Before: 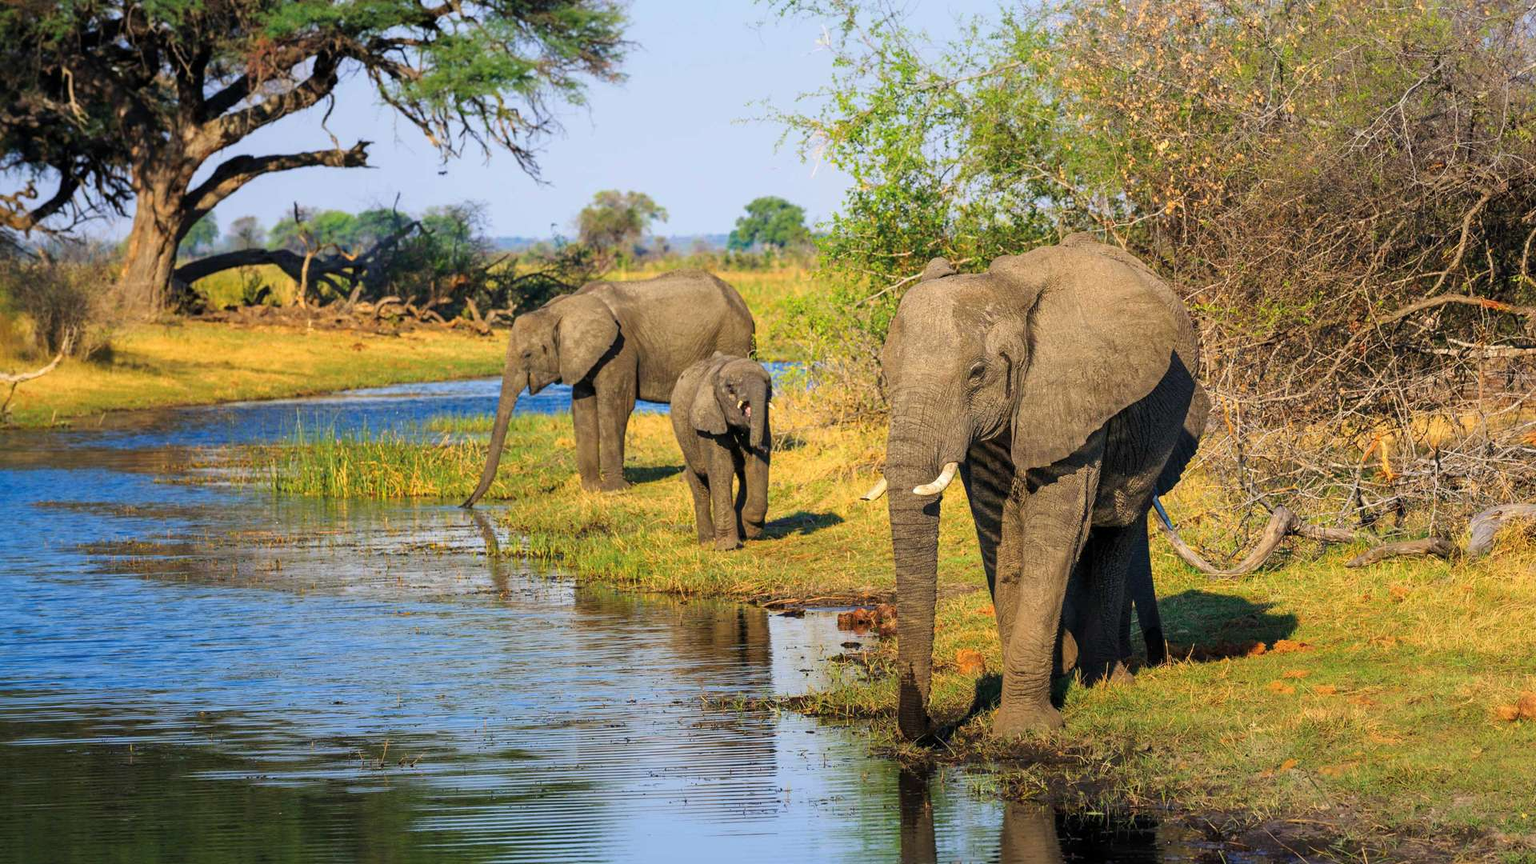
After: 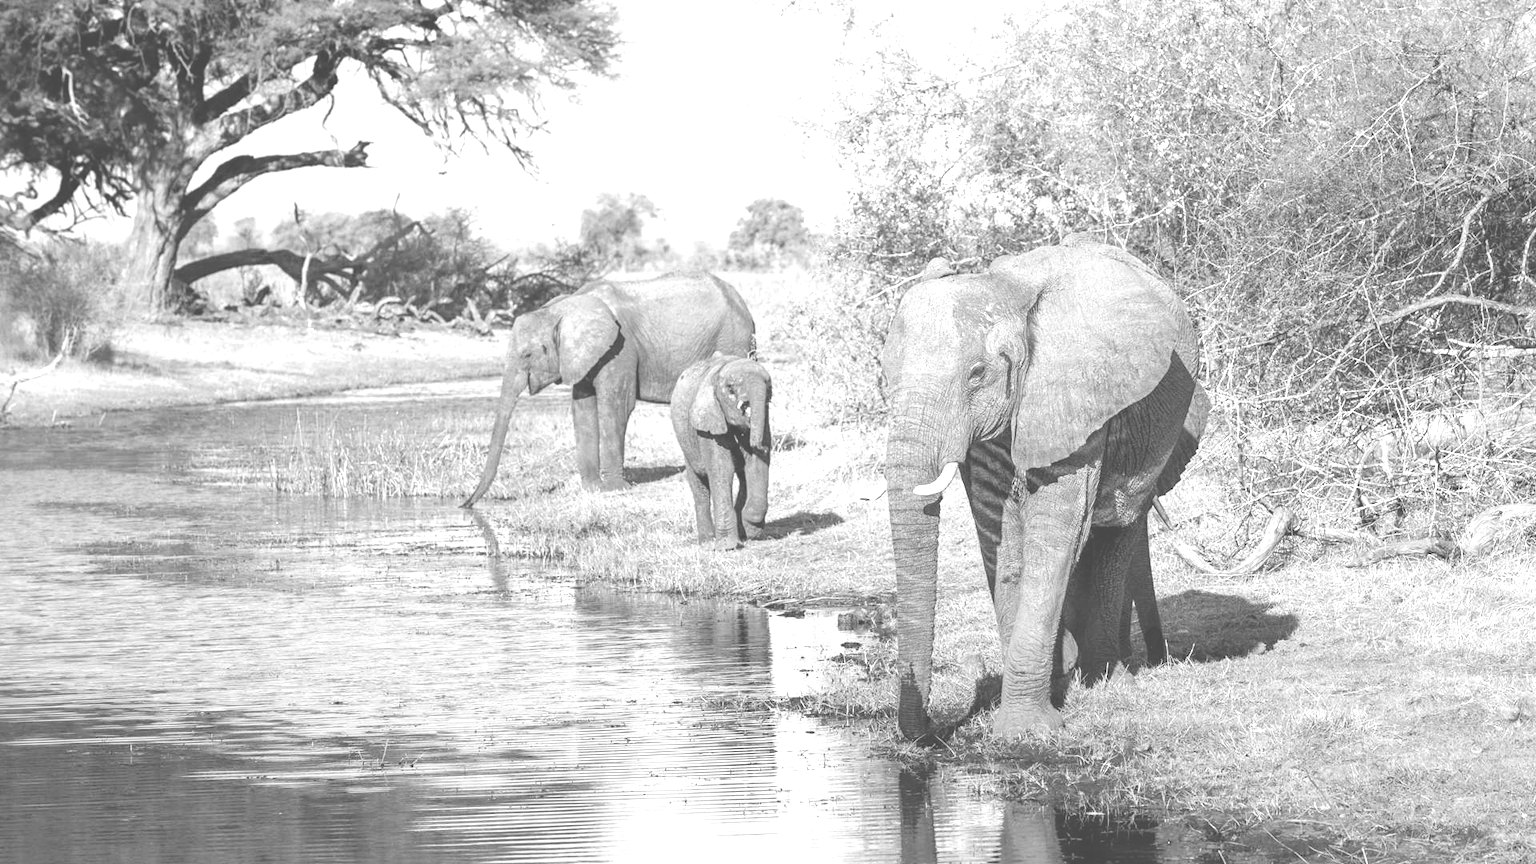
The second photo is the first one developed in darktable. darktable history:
monochrome: on, module defaults
white balance: red 0.766, blue 1.537
colorize: hue 36°, source mix 100%
